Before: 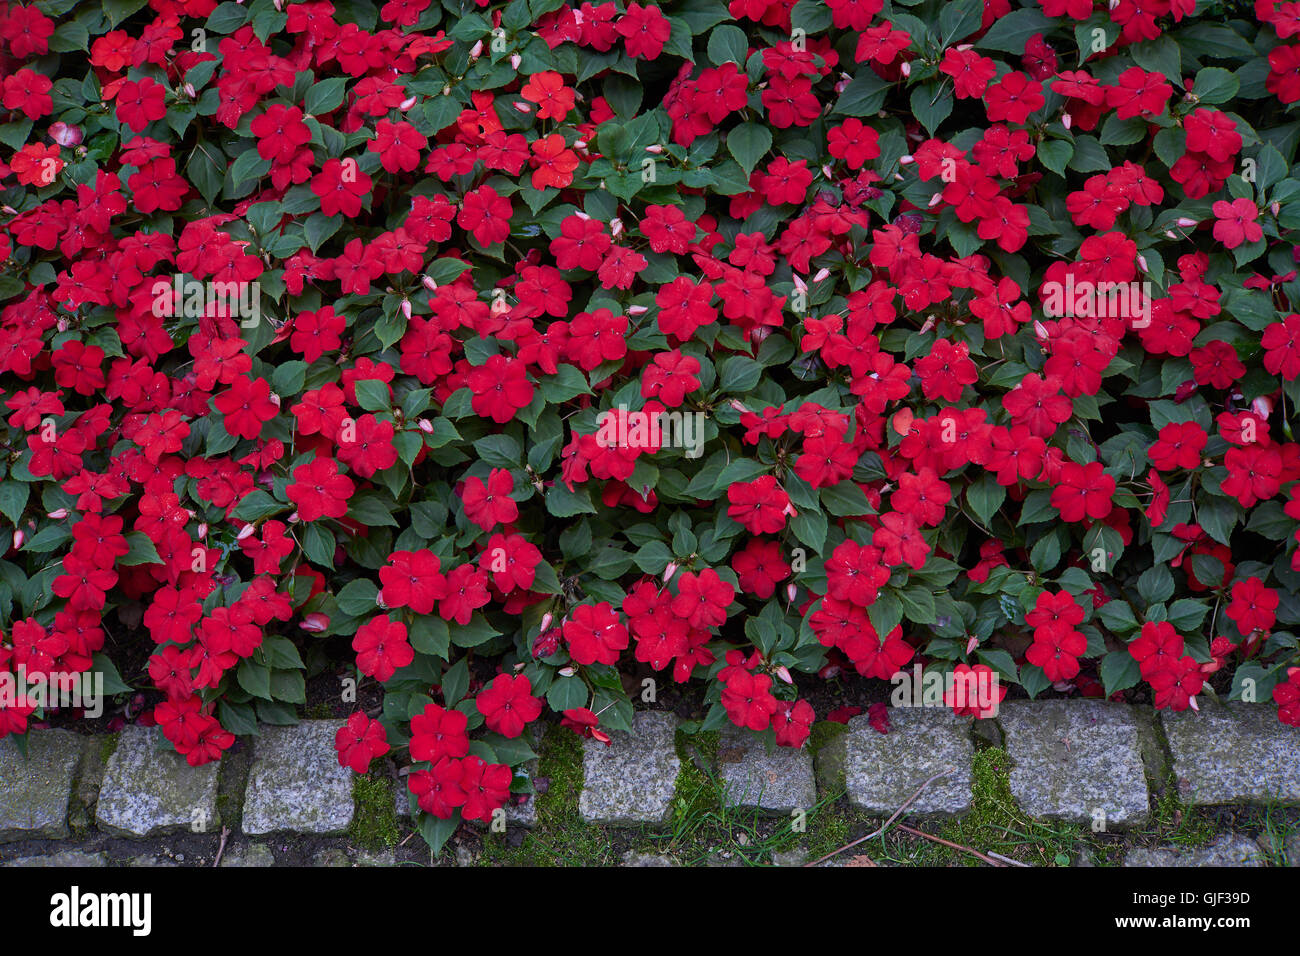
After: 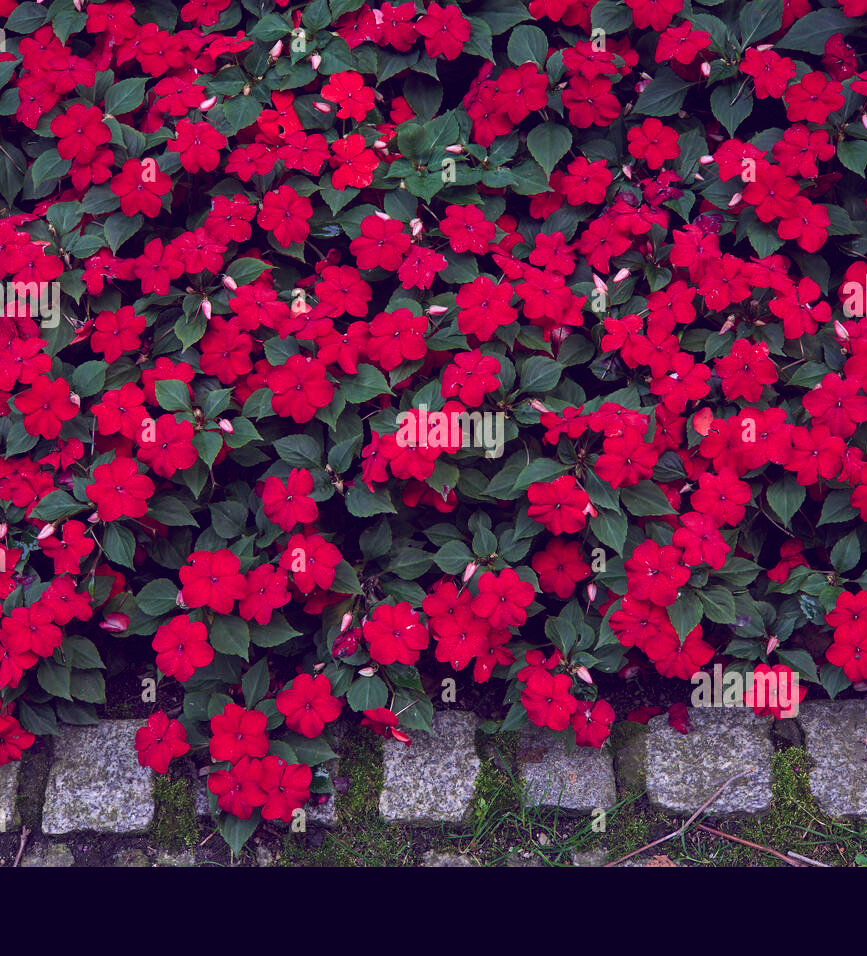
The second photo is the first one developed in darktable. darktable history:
color balance: lift [1.001, 0.997, 0.99, 1.01], gamma [1.007, 1, 0.975, 1.025], gain [1, 1.065, 1.052, 0.935], contrast 13.25%
crop and rotate: left 15.446%, right 17.836%
